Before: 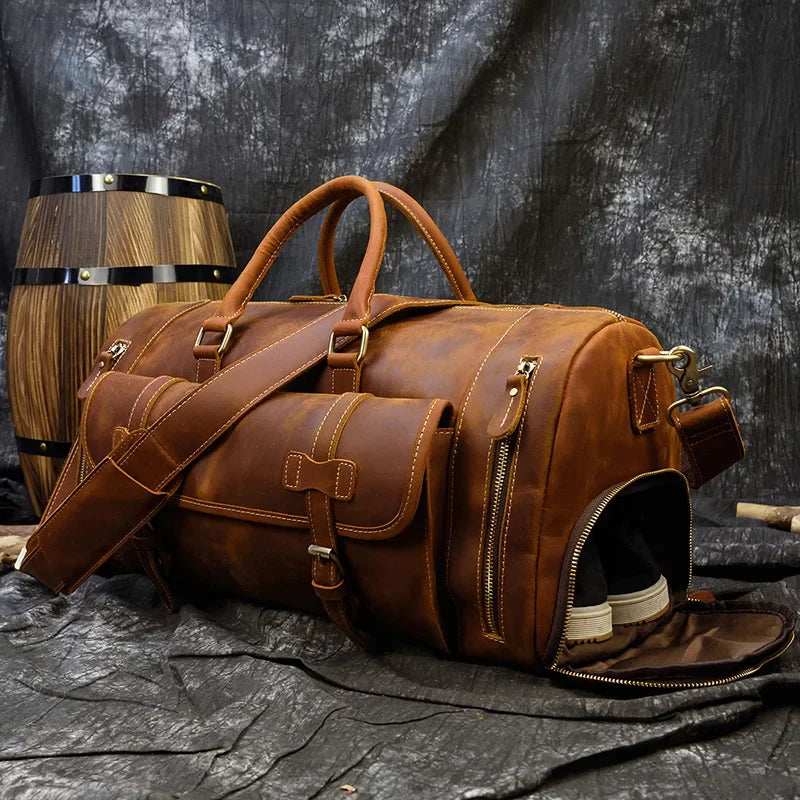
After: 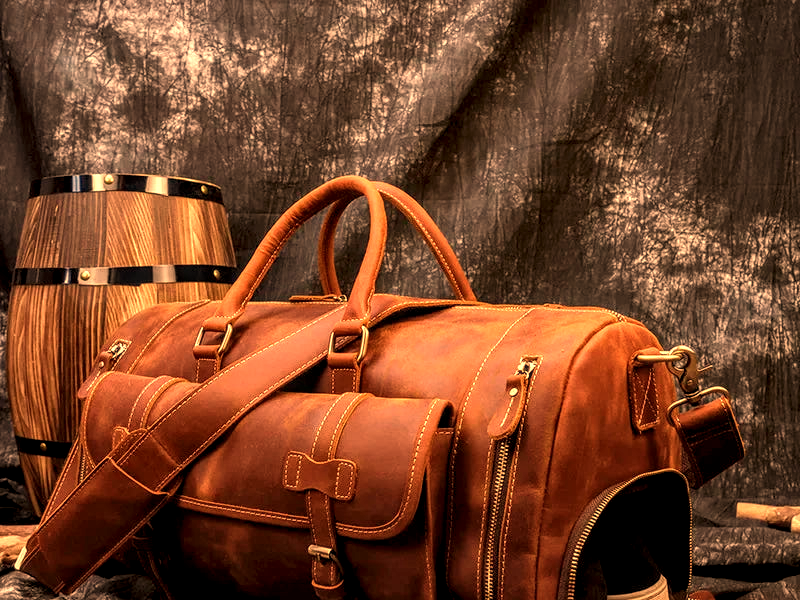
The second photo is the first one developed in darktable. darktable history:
crop: bottom 24.967%
local contrast: detail 150%
white balance: red 1.467, blue 0.684
